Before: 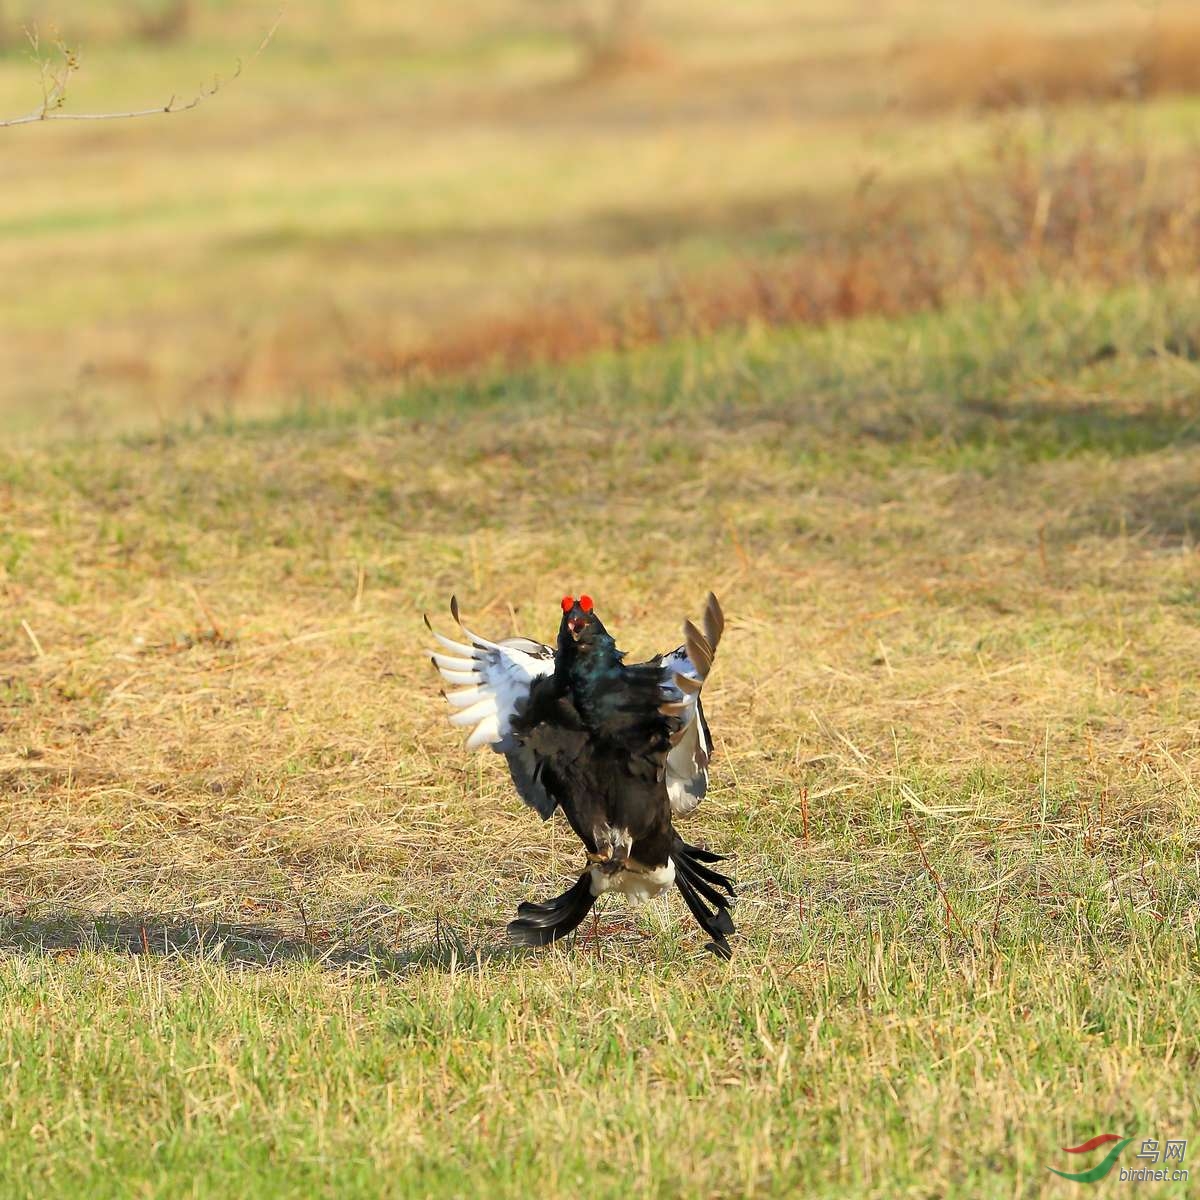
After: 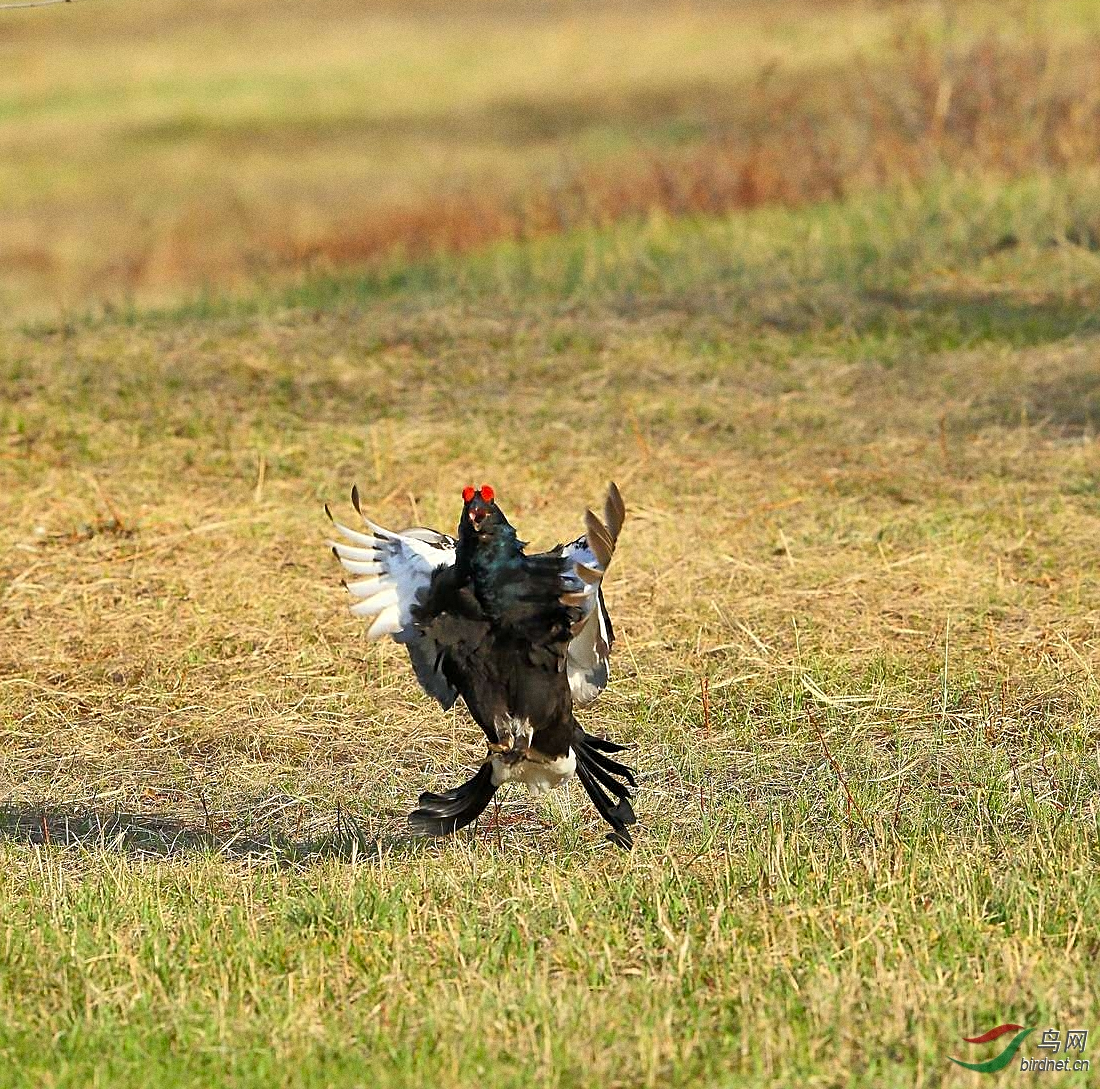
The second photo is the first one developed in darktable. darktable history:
shadows and highlights: soften with gaussian
crop and rotate: left 8.262%, top 9.226%
sharpen: amount 0.478
grain: coarseness 0.09 ISO
